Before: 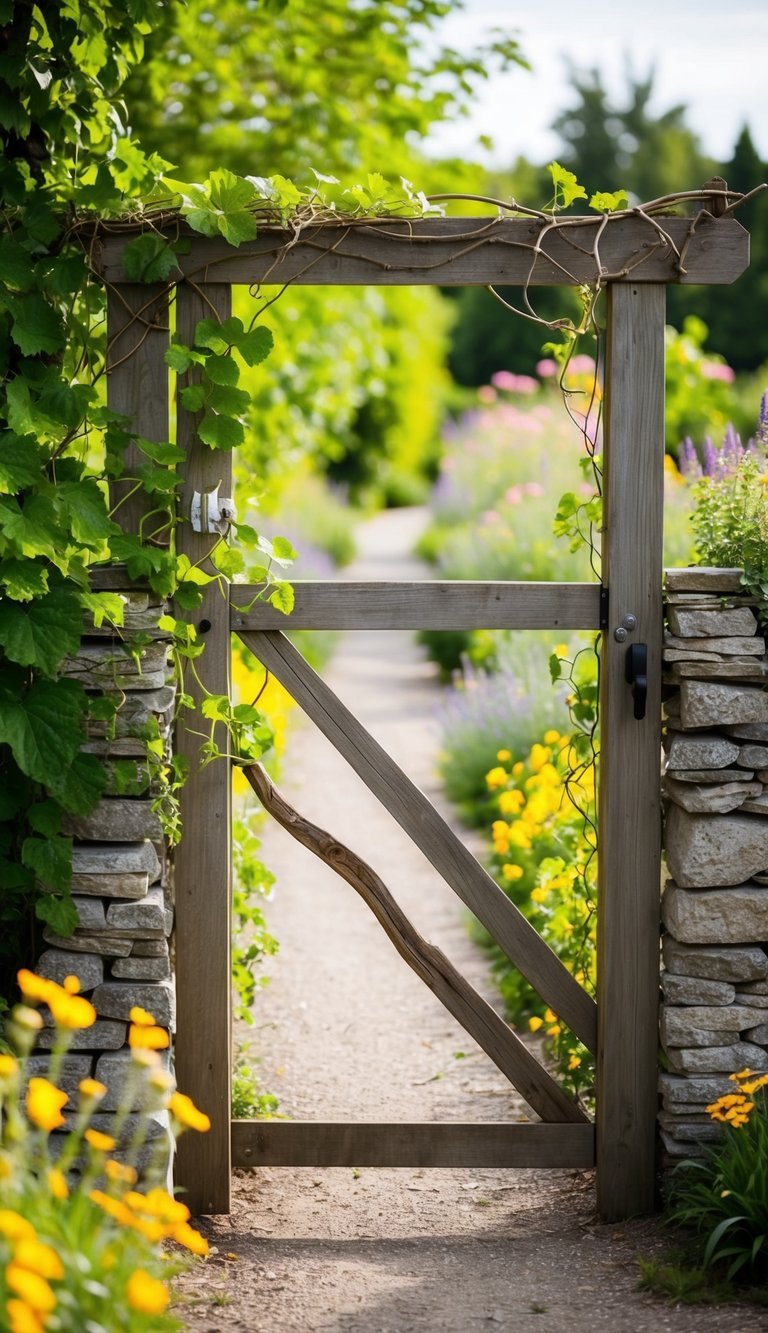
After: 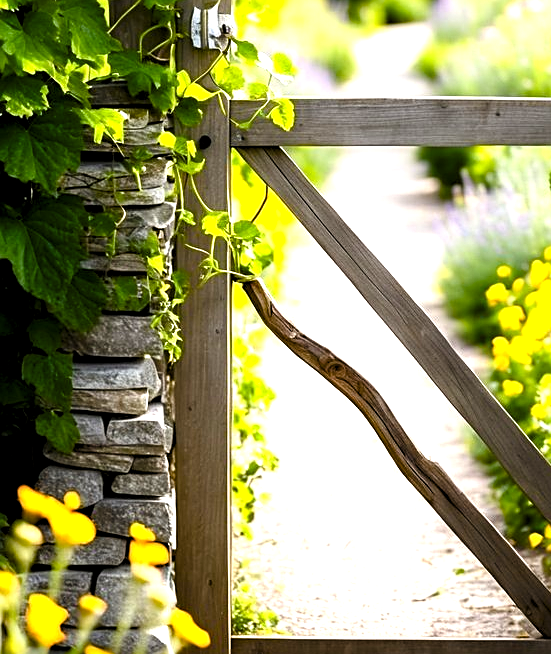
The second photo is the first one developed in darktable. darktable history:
sharpen: on, module defaults
exposure: black level correction 0, exposure 0.893 EV, compensate exposure bias true, compensate highlight preservation false
crop: top 36.315%, right 28.238%, bottom 14.6%
color balance rgb: perceptual saturation grading › global saturation 23.107%, perceptual saturation grading › highlights -24.602%, perceptual saturation grading › mid-tones 24.431%, perceptual saturation grading › shadows 40.563%, global vibrance 20%
levels: levels [0.116, 0.574, 1]
color correction: highlights a* -0.119, highlights b* 0.083
